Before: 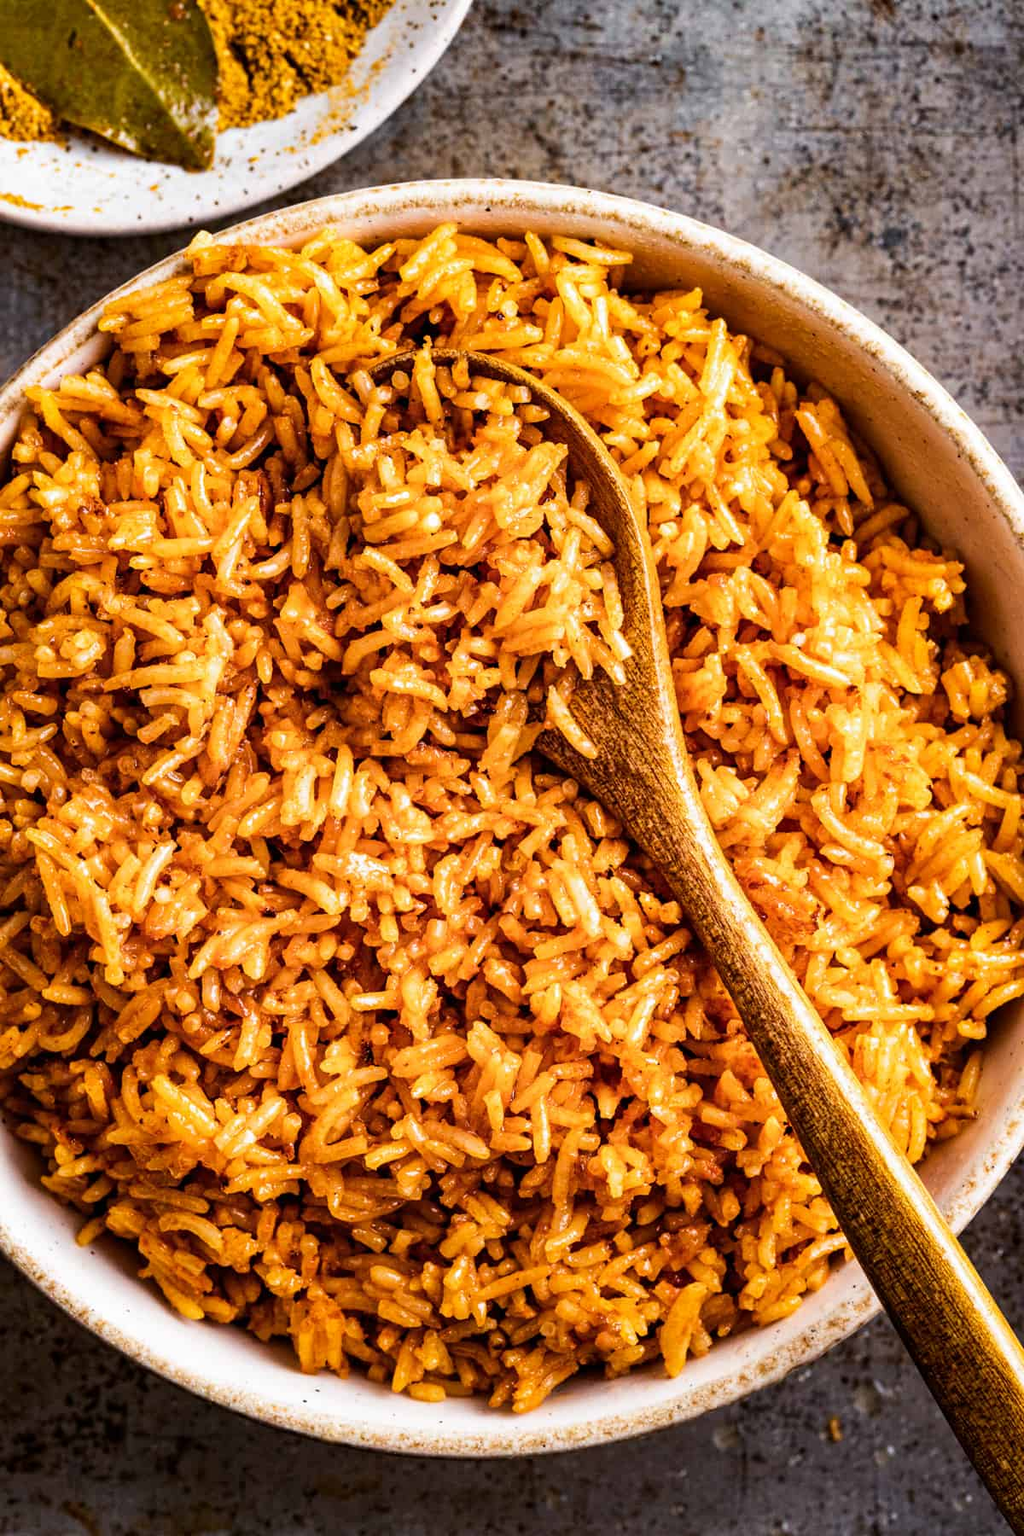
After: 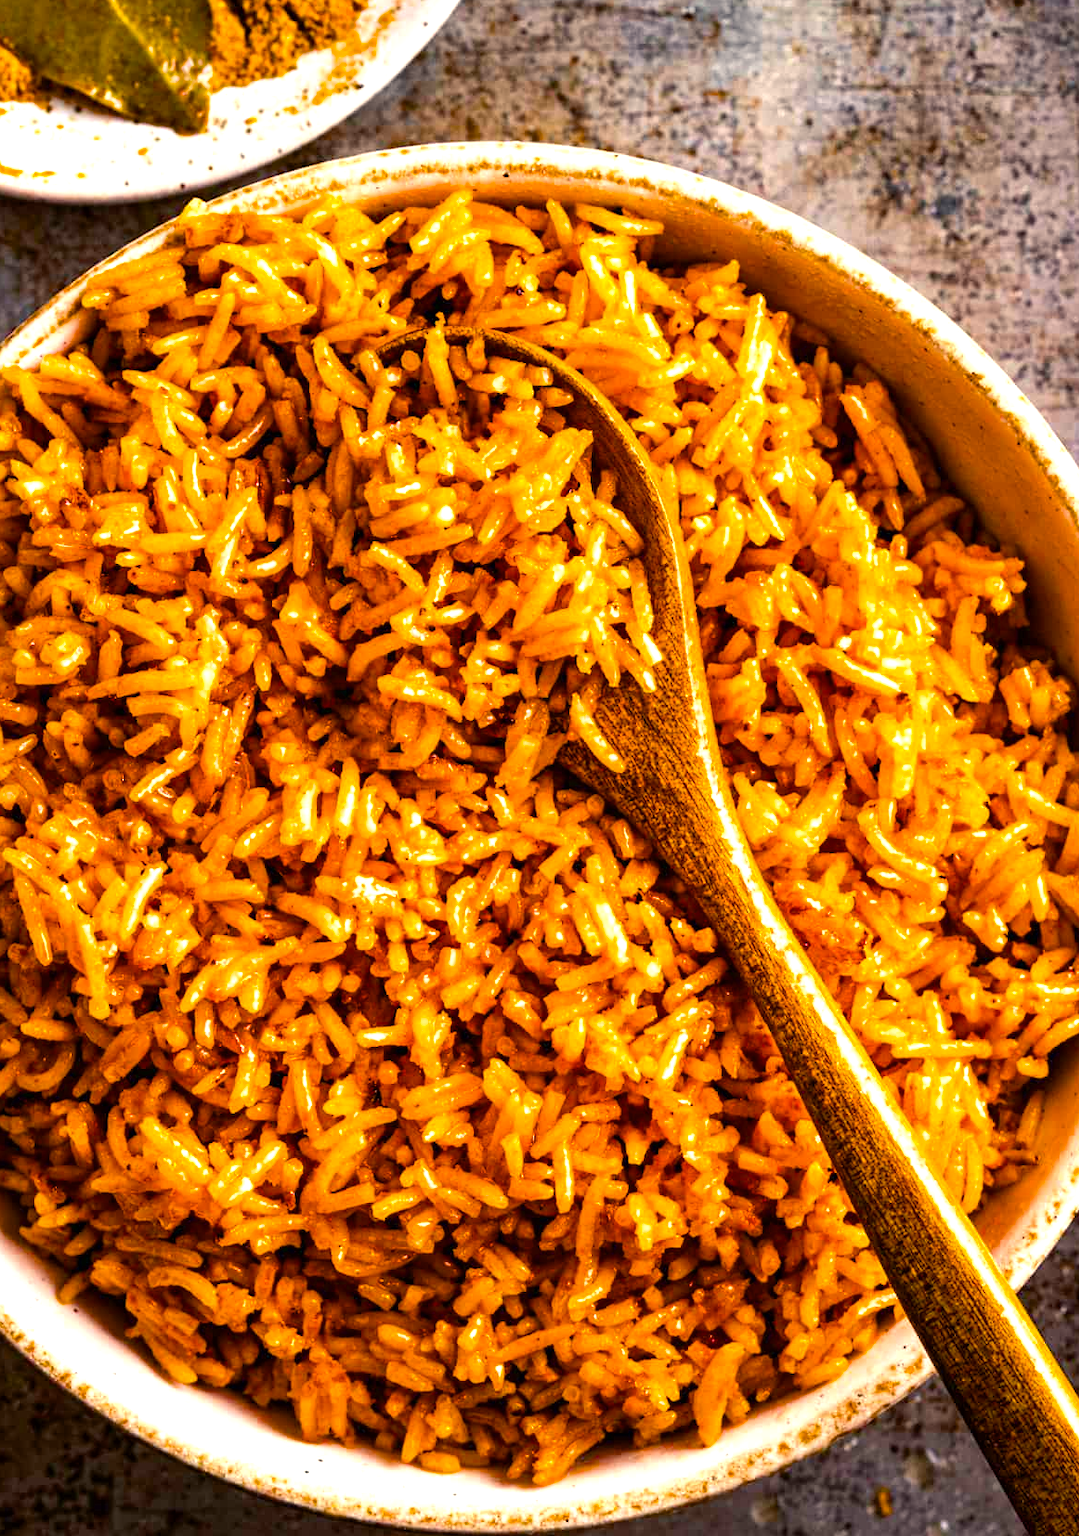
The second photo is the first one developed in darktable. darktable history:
color balance rgb: shadows lift › chroma 0.679%, shadows lift › hue 115.27°, highlights gain › chroma 3.071%, highlights gain › hue 75.65°, perceptual saturation grading › global saturation 29.679%, global vibrance -1.526%, saturation formula JzAzBz (2021)
exposure: black level correction 0, exposure 0.703 EV, compensate highlight preservation false
crop: left 2.328%, top 3.204%, right 0.795%, bottom 4.875%
